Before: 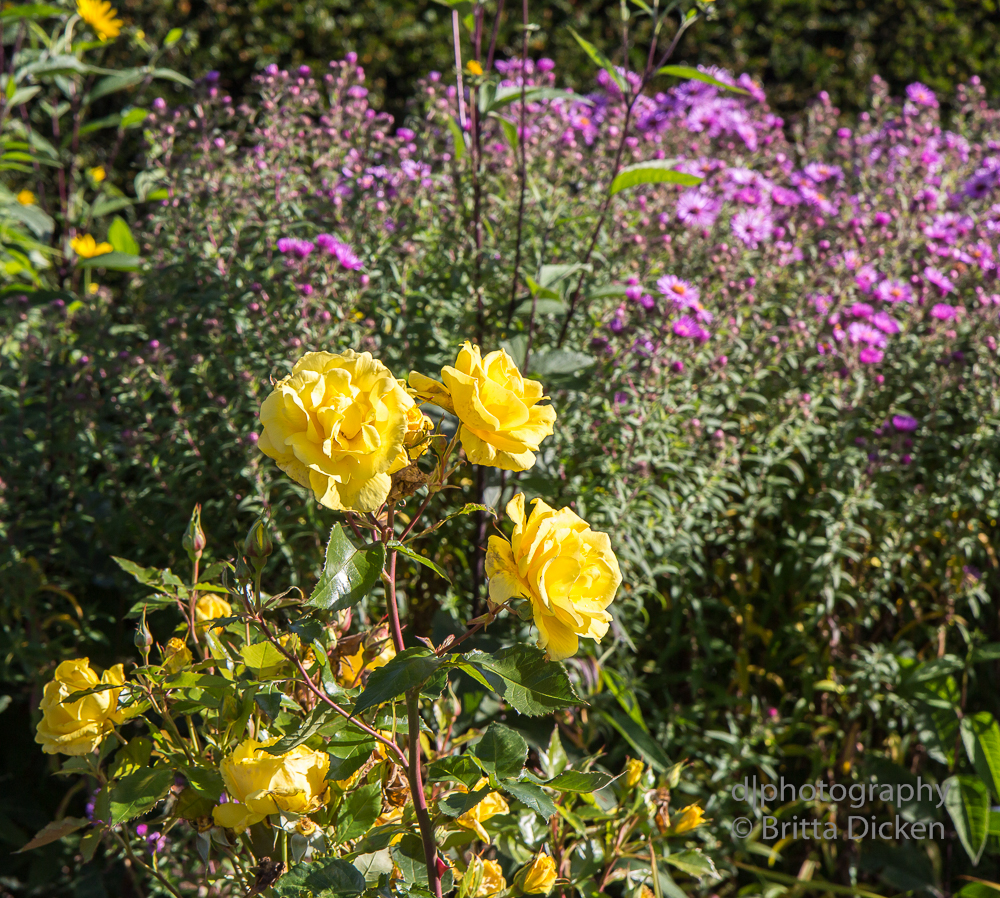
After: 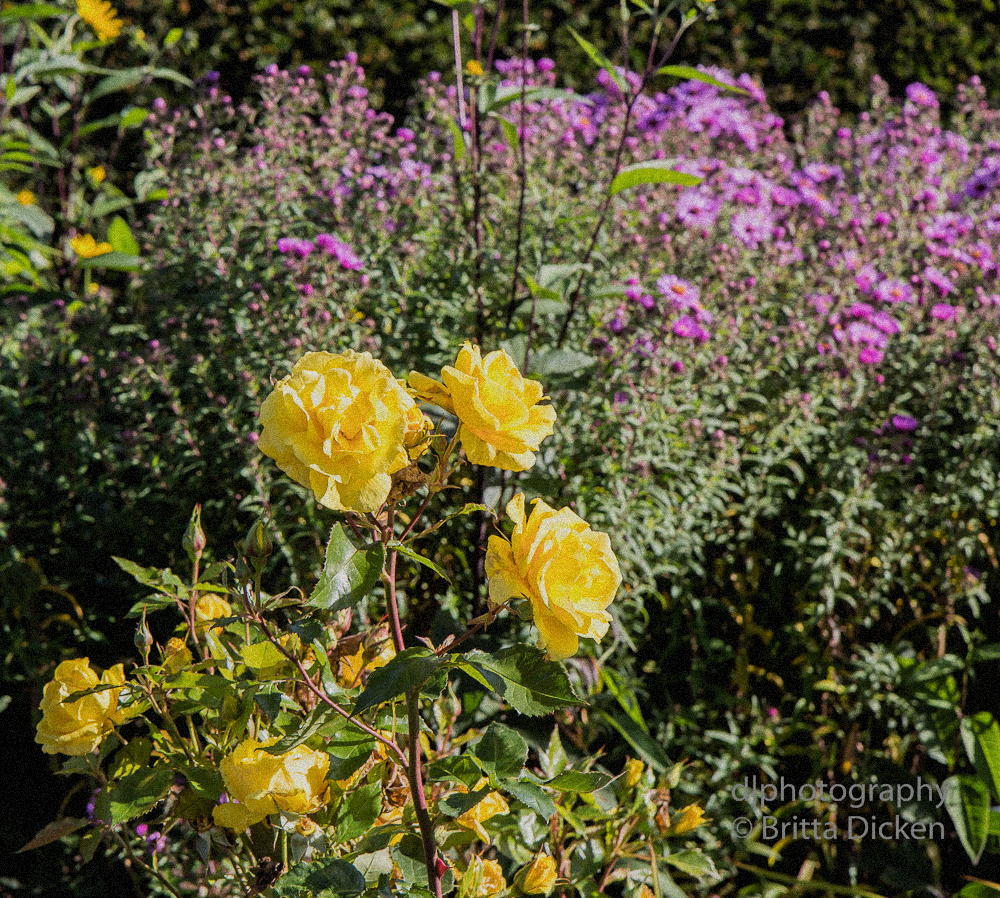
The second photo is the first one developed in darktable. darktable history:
grain: strength 35%, mid-tones bias 0%
filmic rgb: black relative exposure -7.65 EV, white relative exposure 4.56 EV, hardness 3.61
